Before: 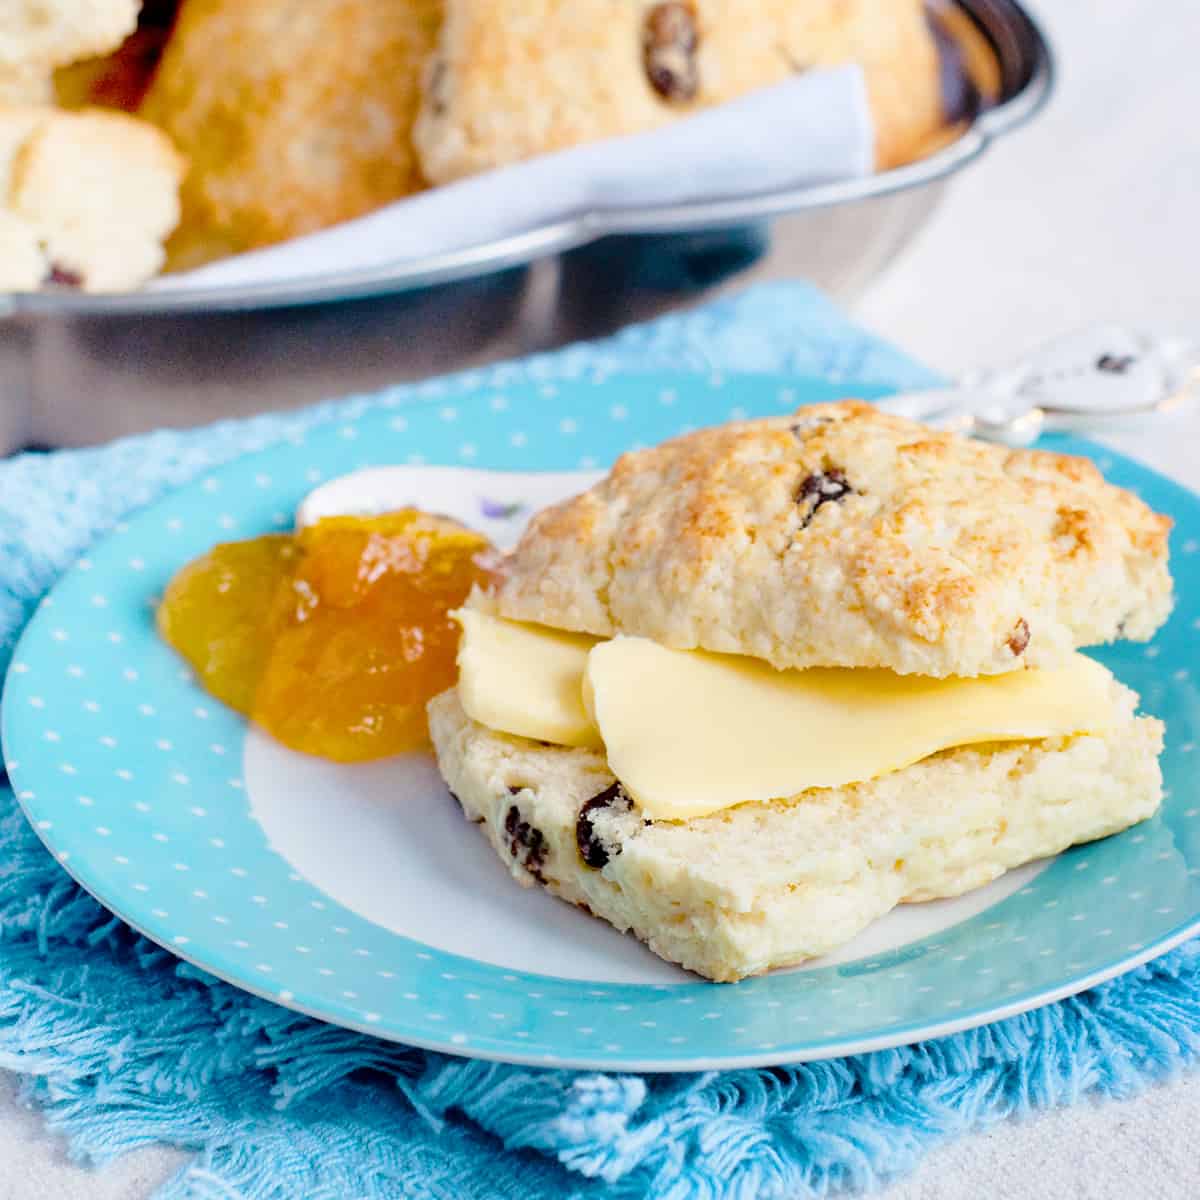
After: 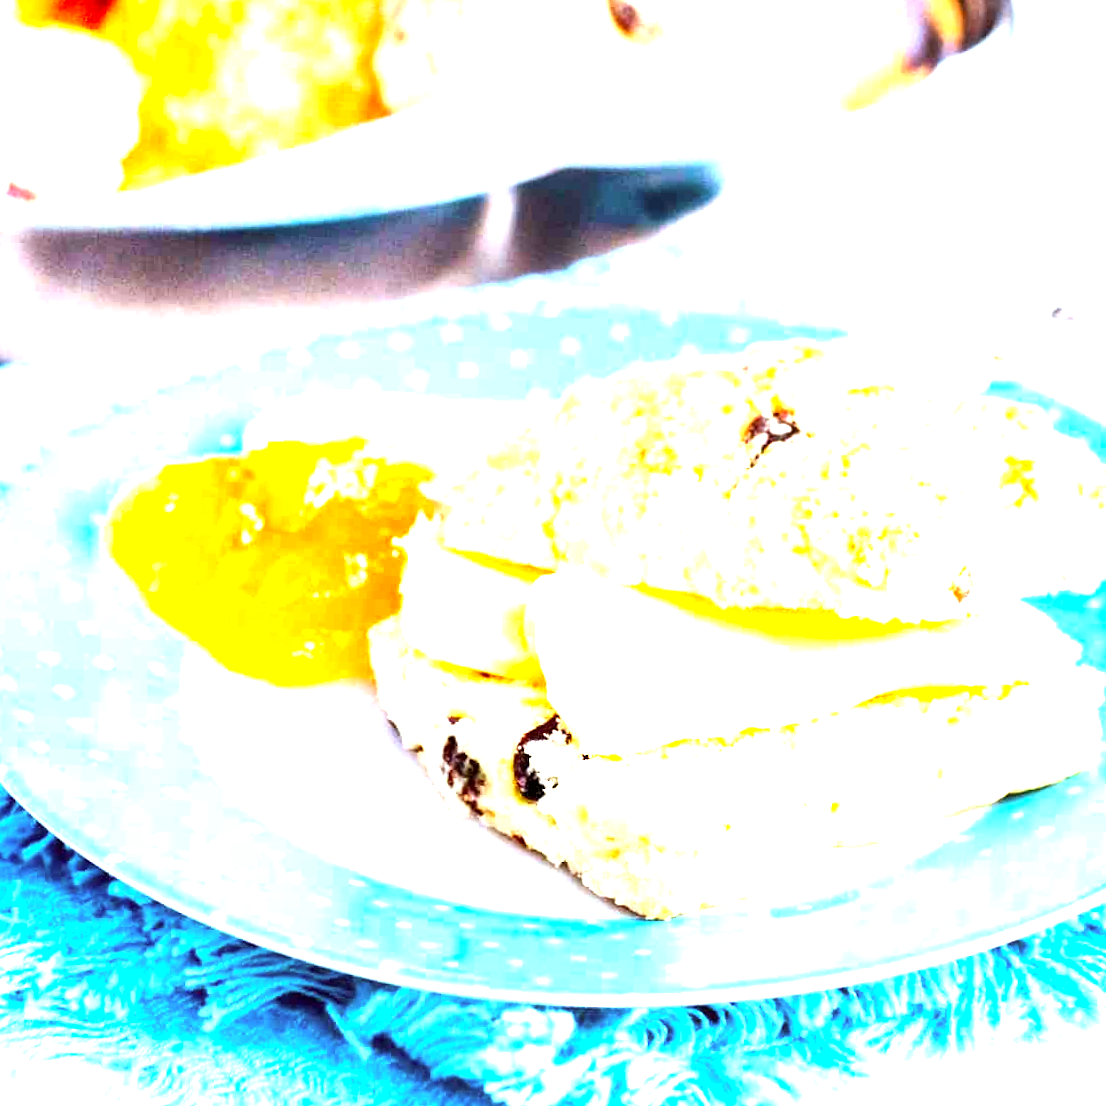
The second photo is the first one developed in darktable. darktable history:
rgb levels: mode RGB, independent channels, levels [[0, 0.5, 1], [0, 0.521, 1], [0, 0.536, 1]]
crop and rotate: angle -1.96°, left 3.097%, top 4.154%, right 1.586%, bottom 0.529%
exposure: exposure 2.25 EV, compensate highlight preservation false
